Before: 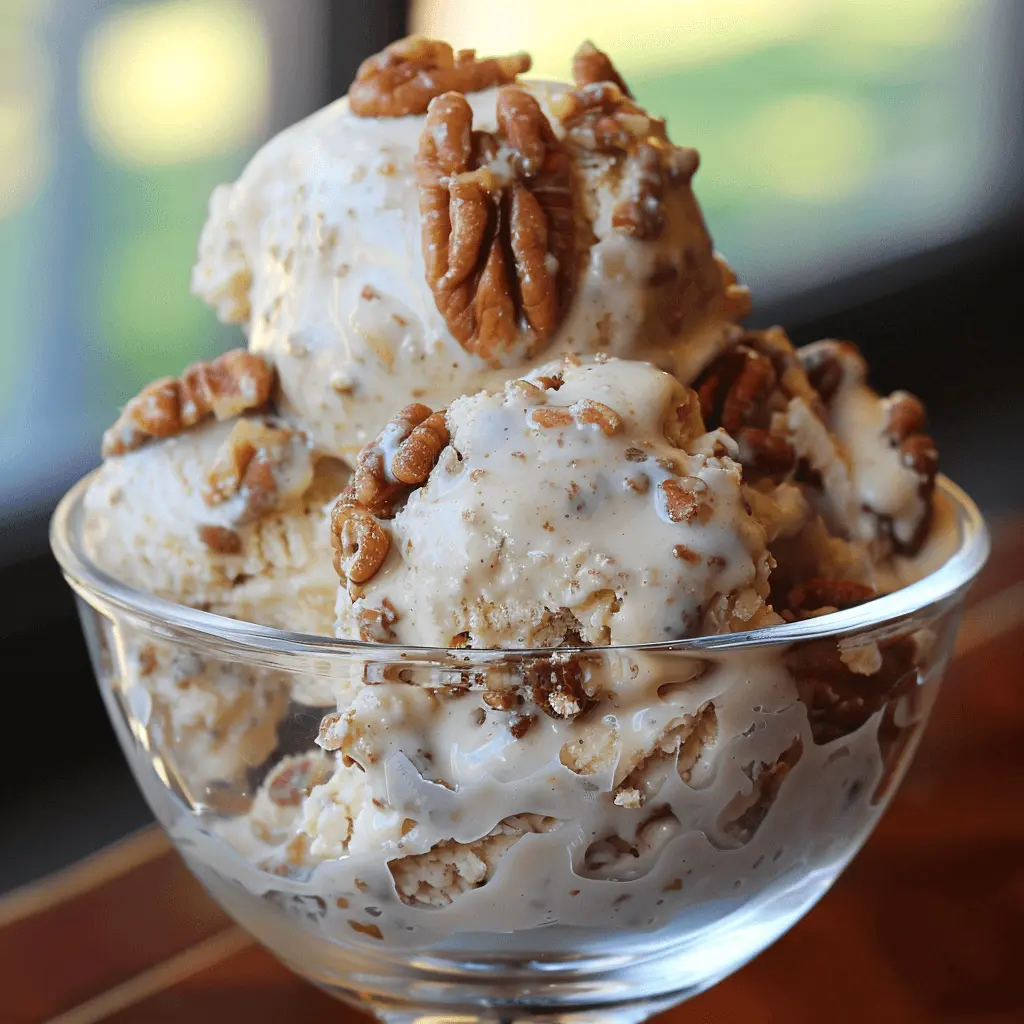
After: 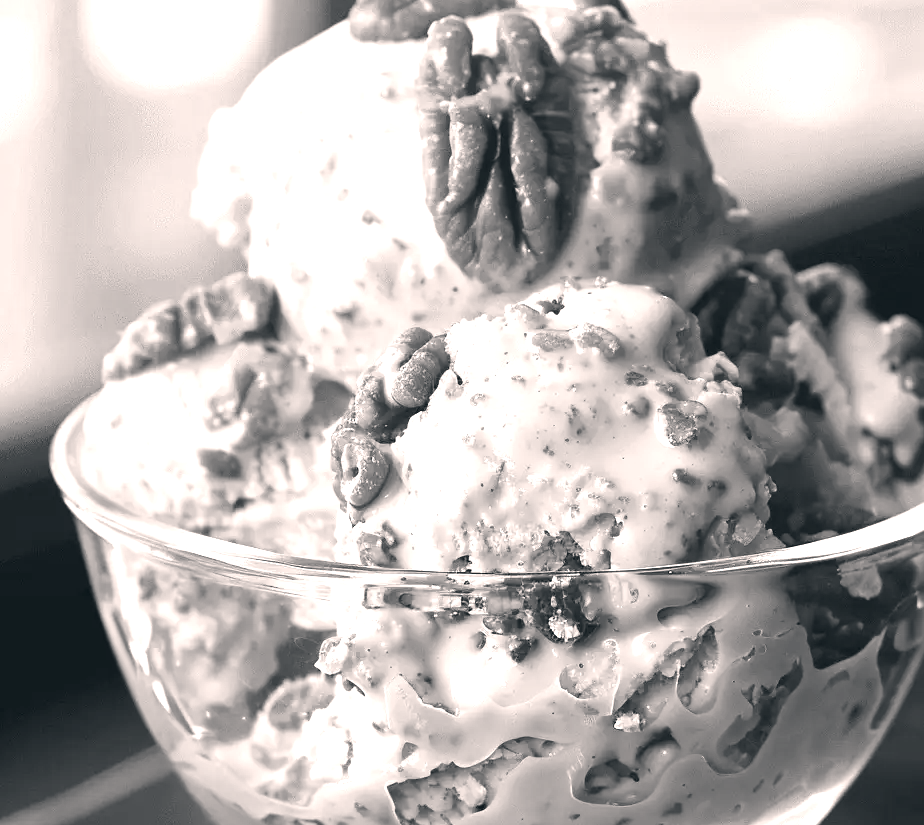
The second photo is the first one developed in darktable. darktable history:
crop: top 7.49%, right 9.717%, bottom 11.943%
exposure: black level correction 0, exposure 1.2 EV, compensate highlight preservation false
color correction: highlights a* 5.38, highlights b* 5.3, shadows a* -4.26, shadows b* -5.11
color calibration: output gray [0.22, 0.42, 0.37, 0], gray › normalize channels true, illuminant same as pipeline (D50), adaptation XYZ, x 0.346, y 0.359, gamut compression 0
